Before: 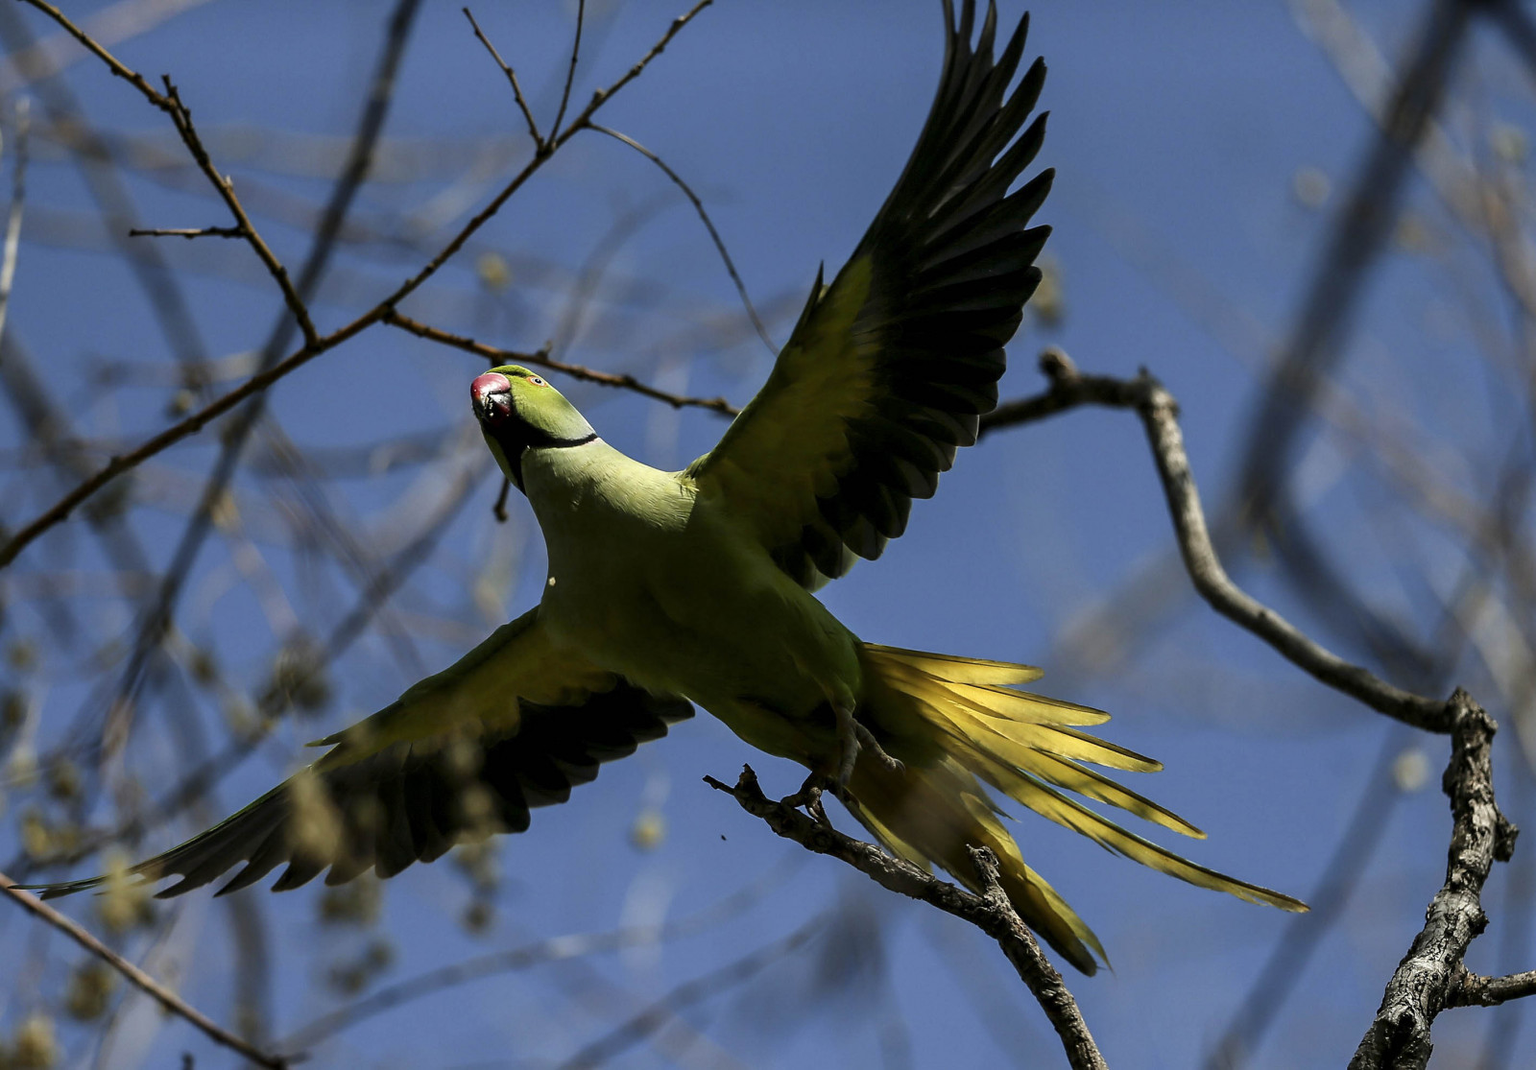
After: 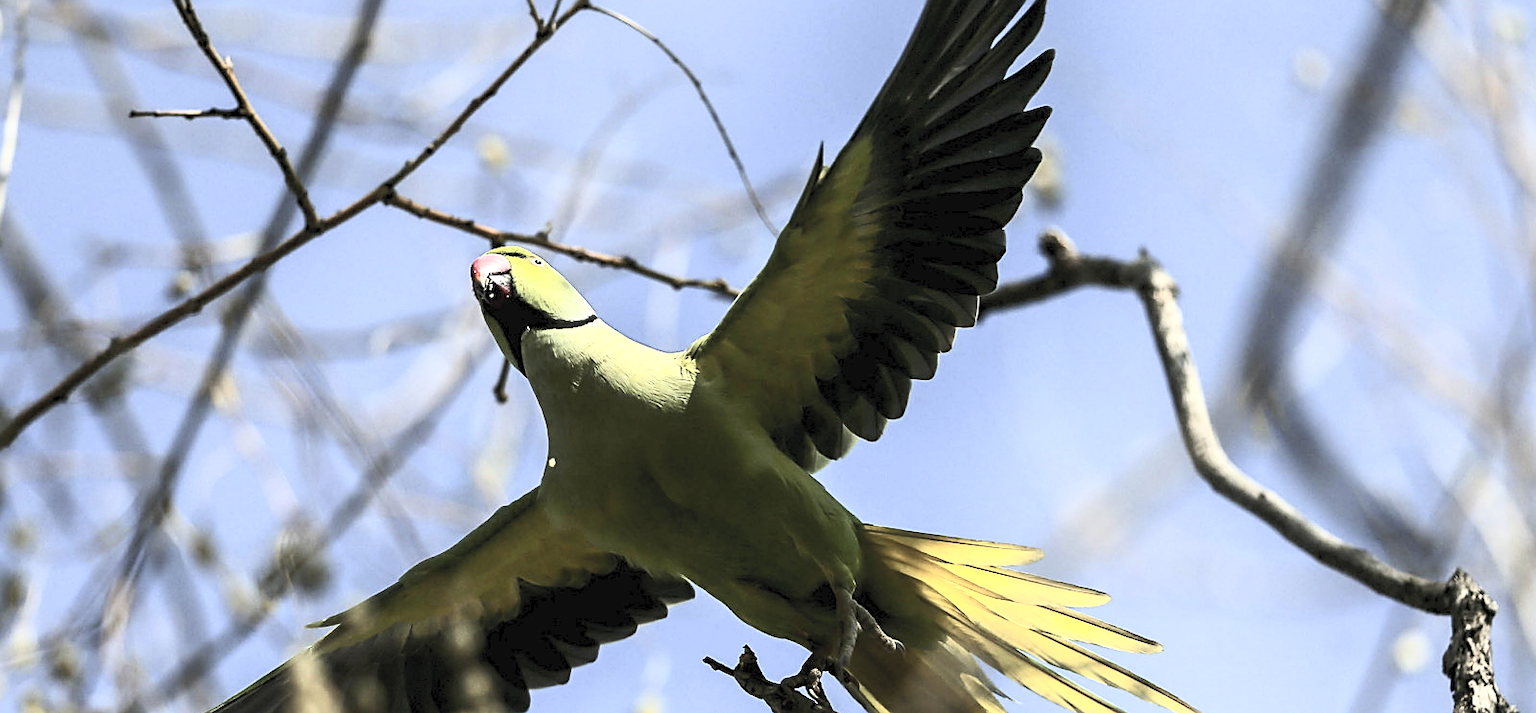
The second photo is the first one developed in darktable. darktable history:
contrast brightness saturation: contrast 0.43, brightness 0.56, saturation -0.19
sharpen: on, module defaults
crop: top 11.166%, bottom 22.168%
exposure: exposure 0.657 EV, compensate highlight preservation false
shadows and highlights: shadows -40.15, highlights 62.88, soften with gaussian
